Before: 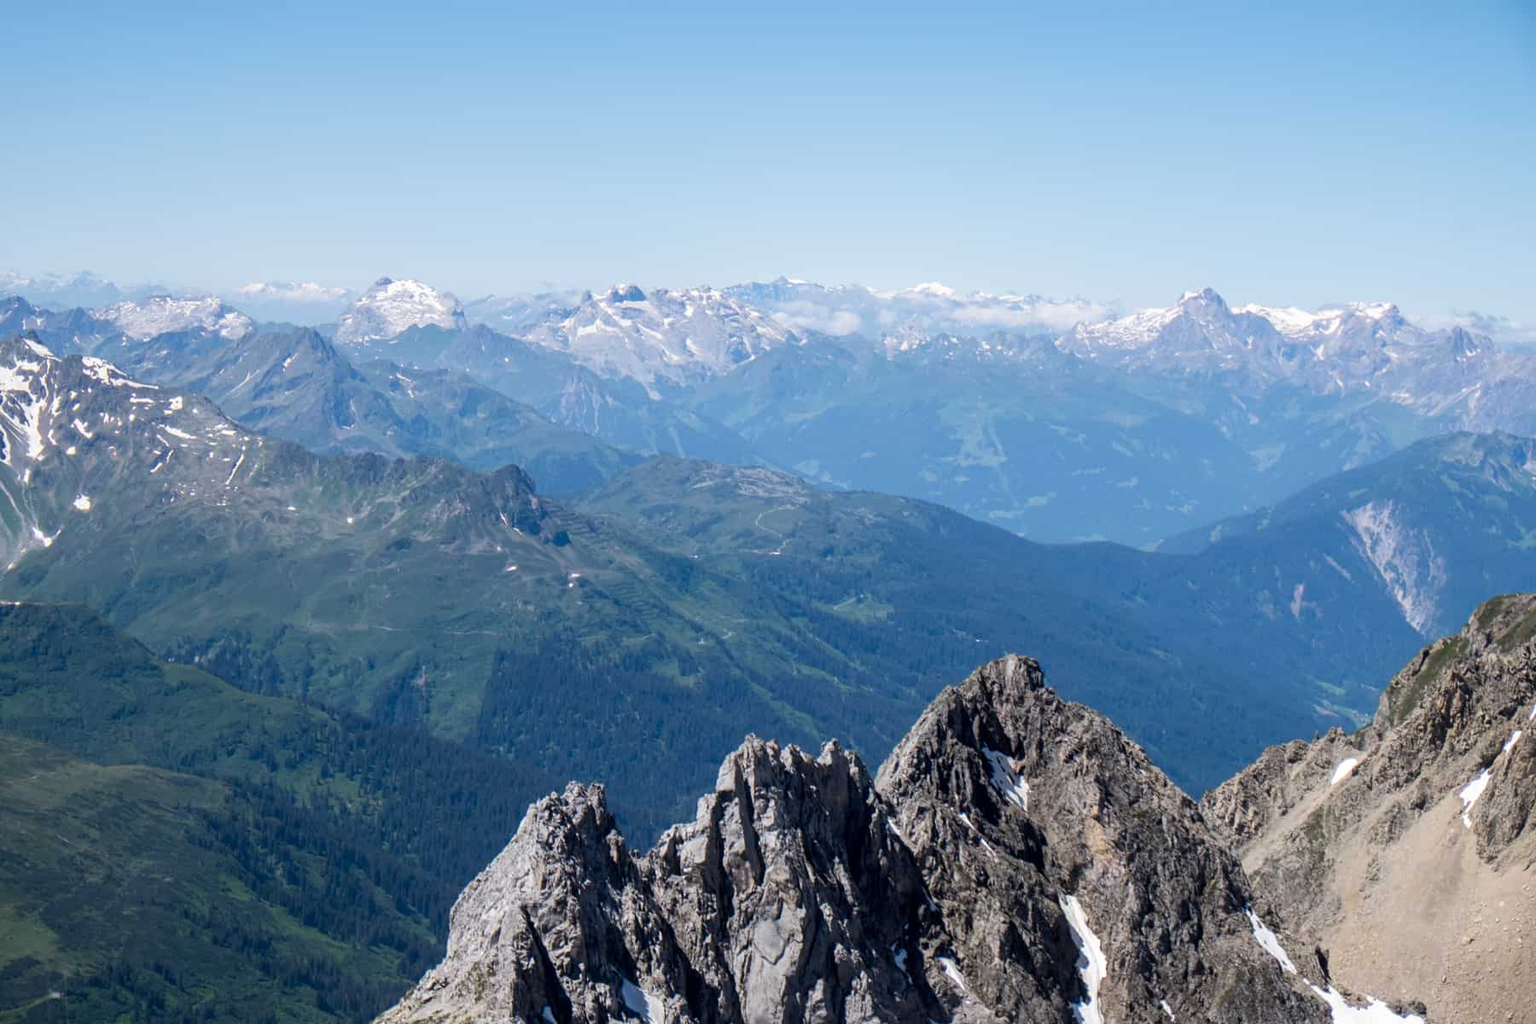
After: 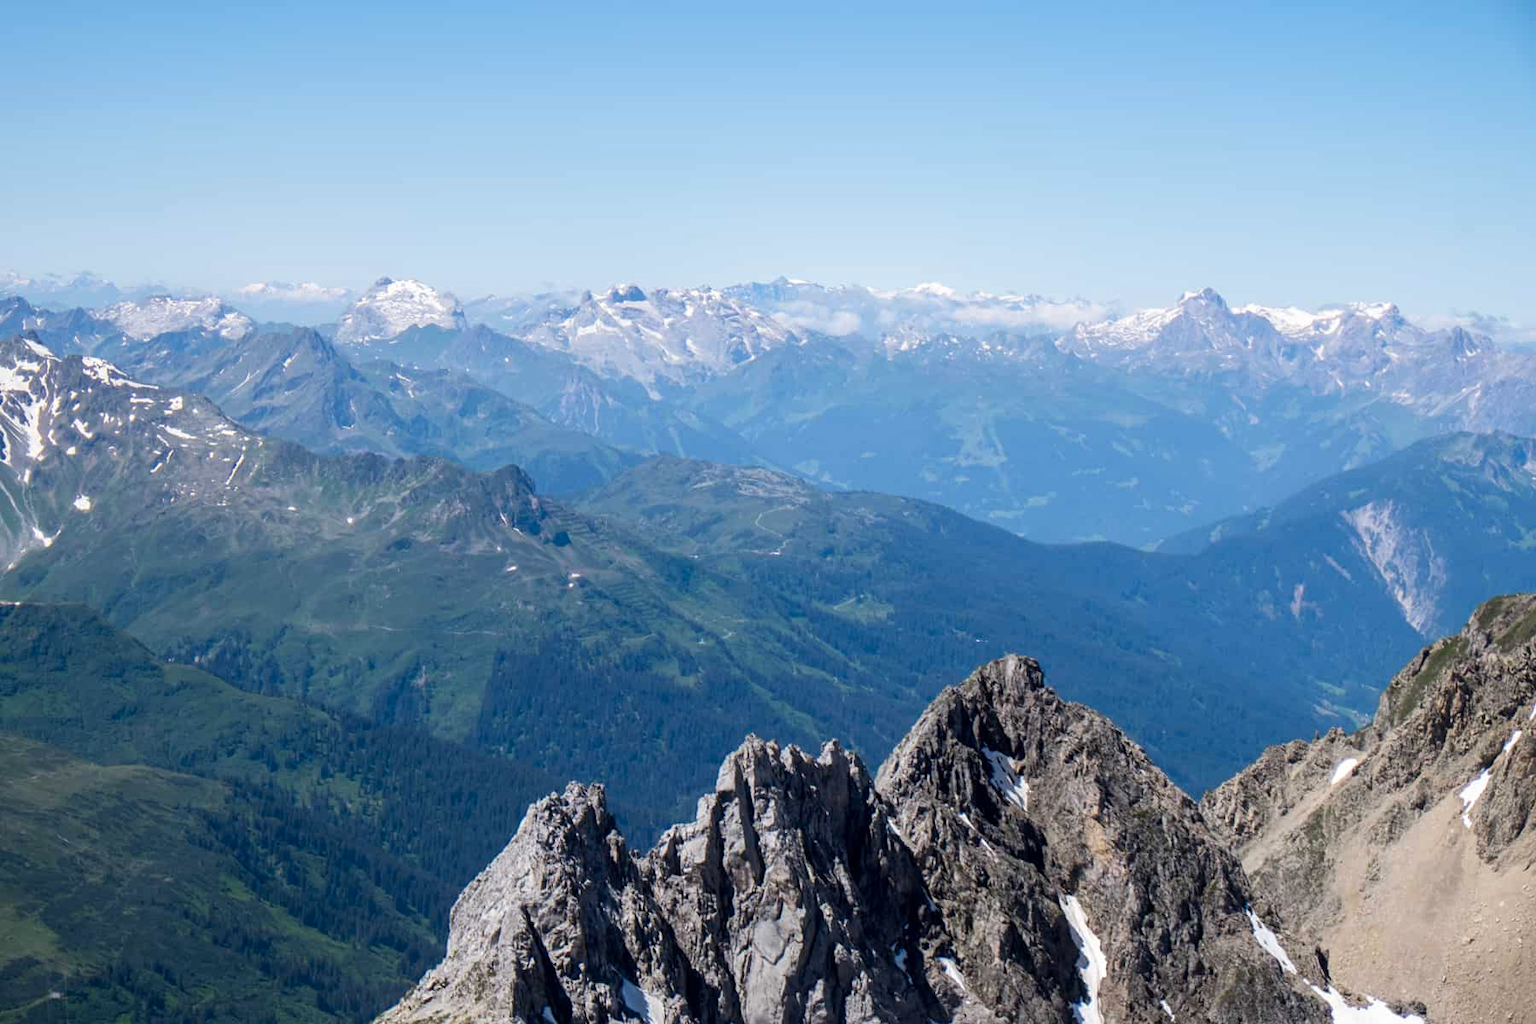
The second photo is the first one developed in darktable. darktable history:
contrast brightness saturation: contrast 0.038, saturation 0.075
